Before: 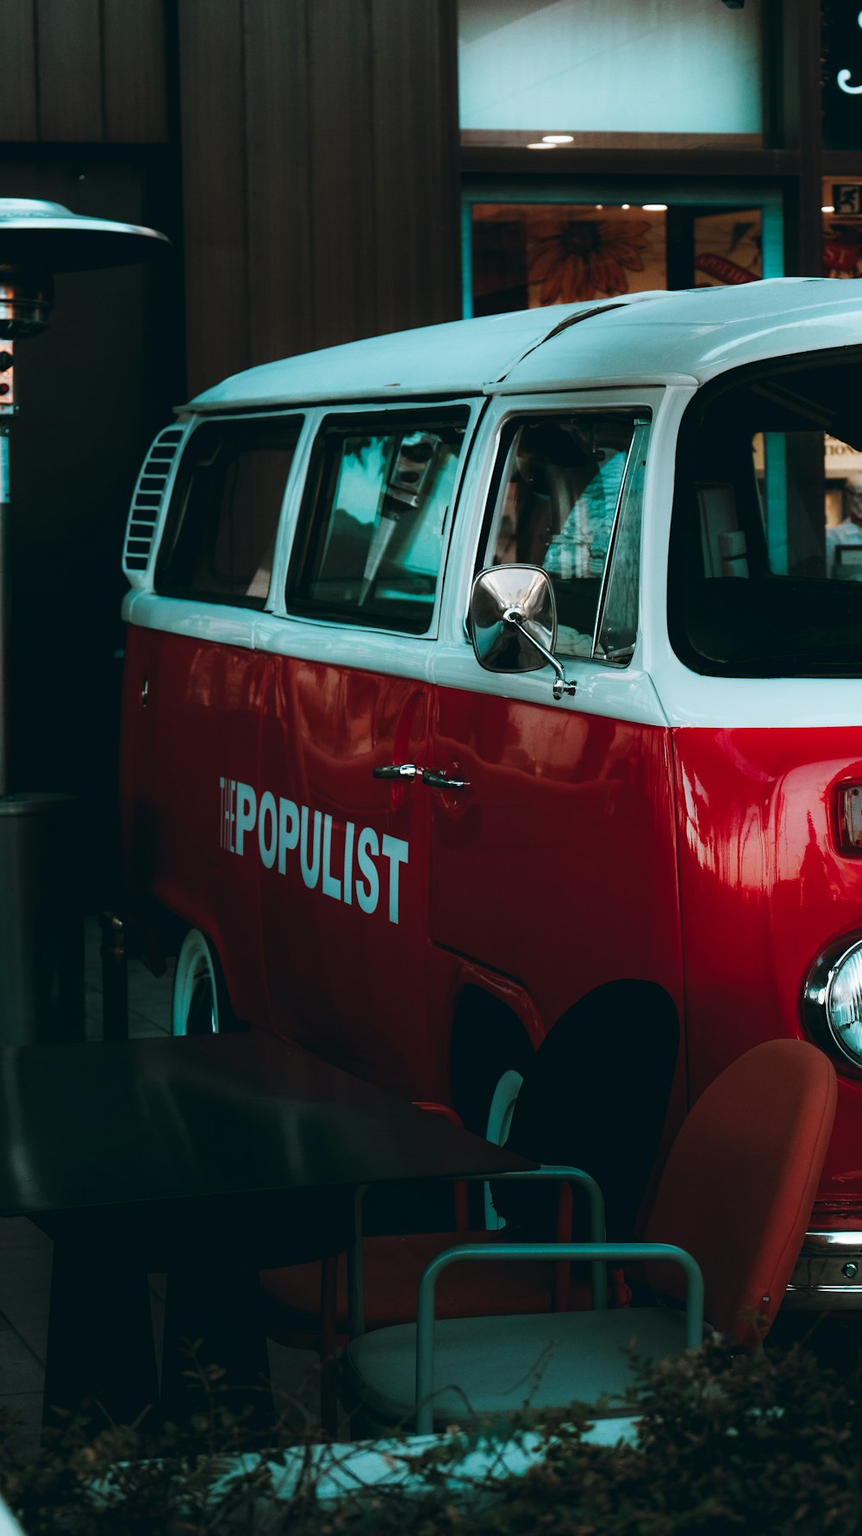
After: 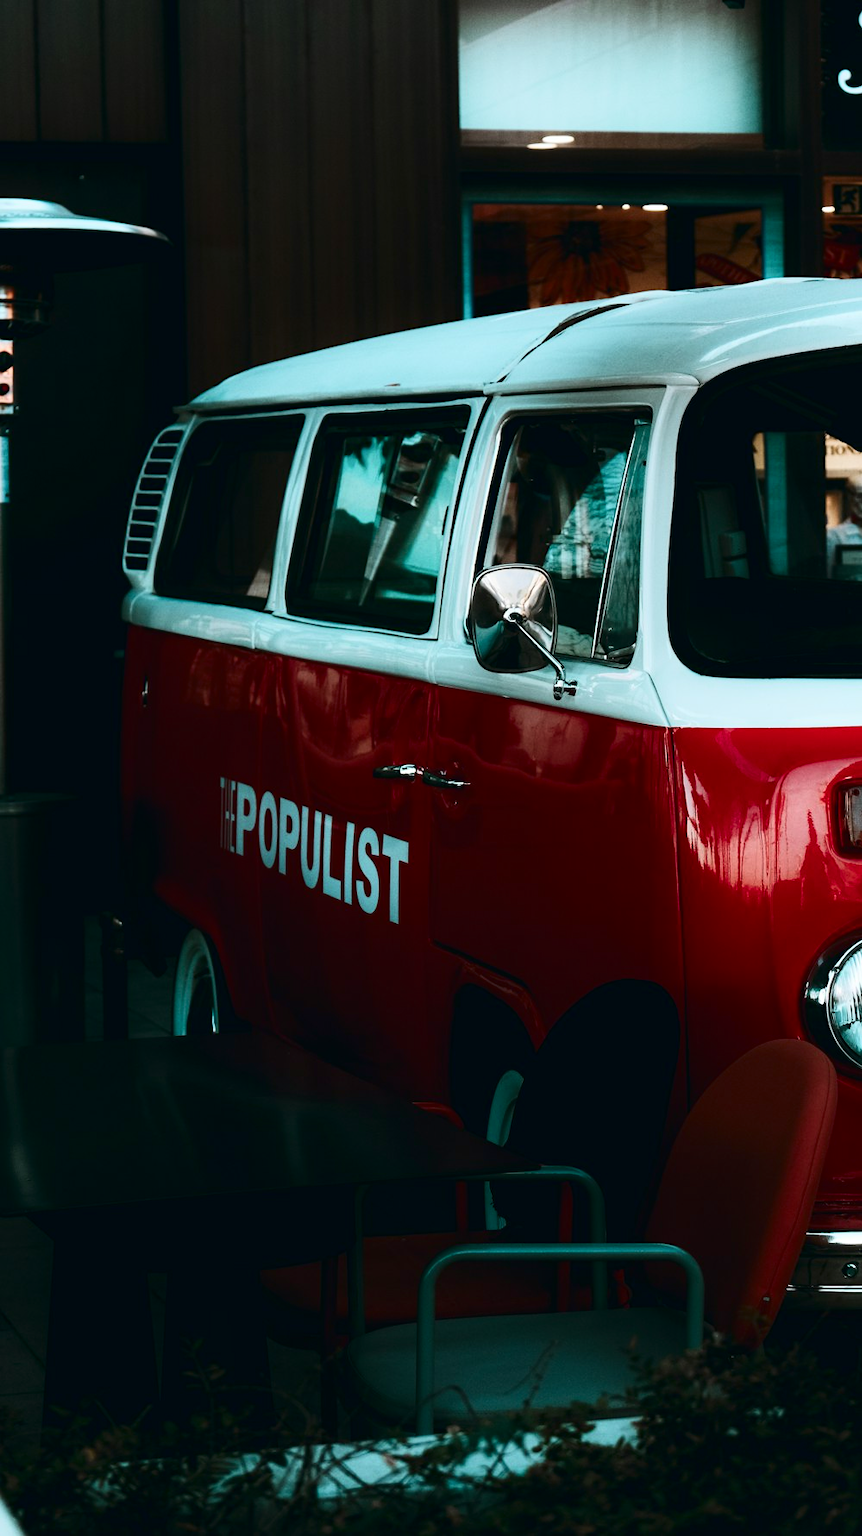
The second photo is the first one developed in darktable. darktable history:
contrast brightness saturation: contrast 0.28
white balance: emerald 1
